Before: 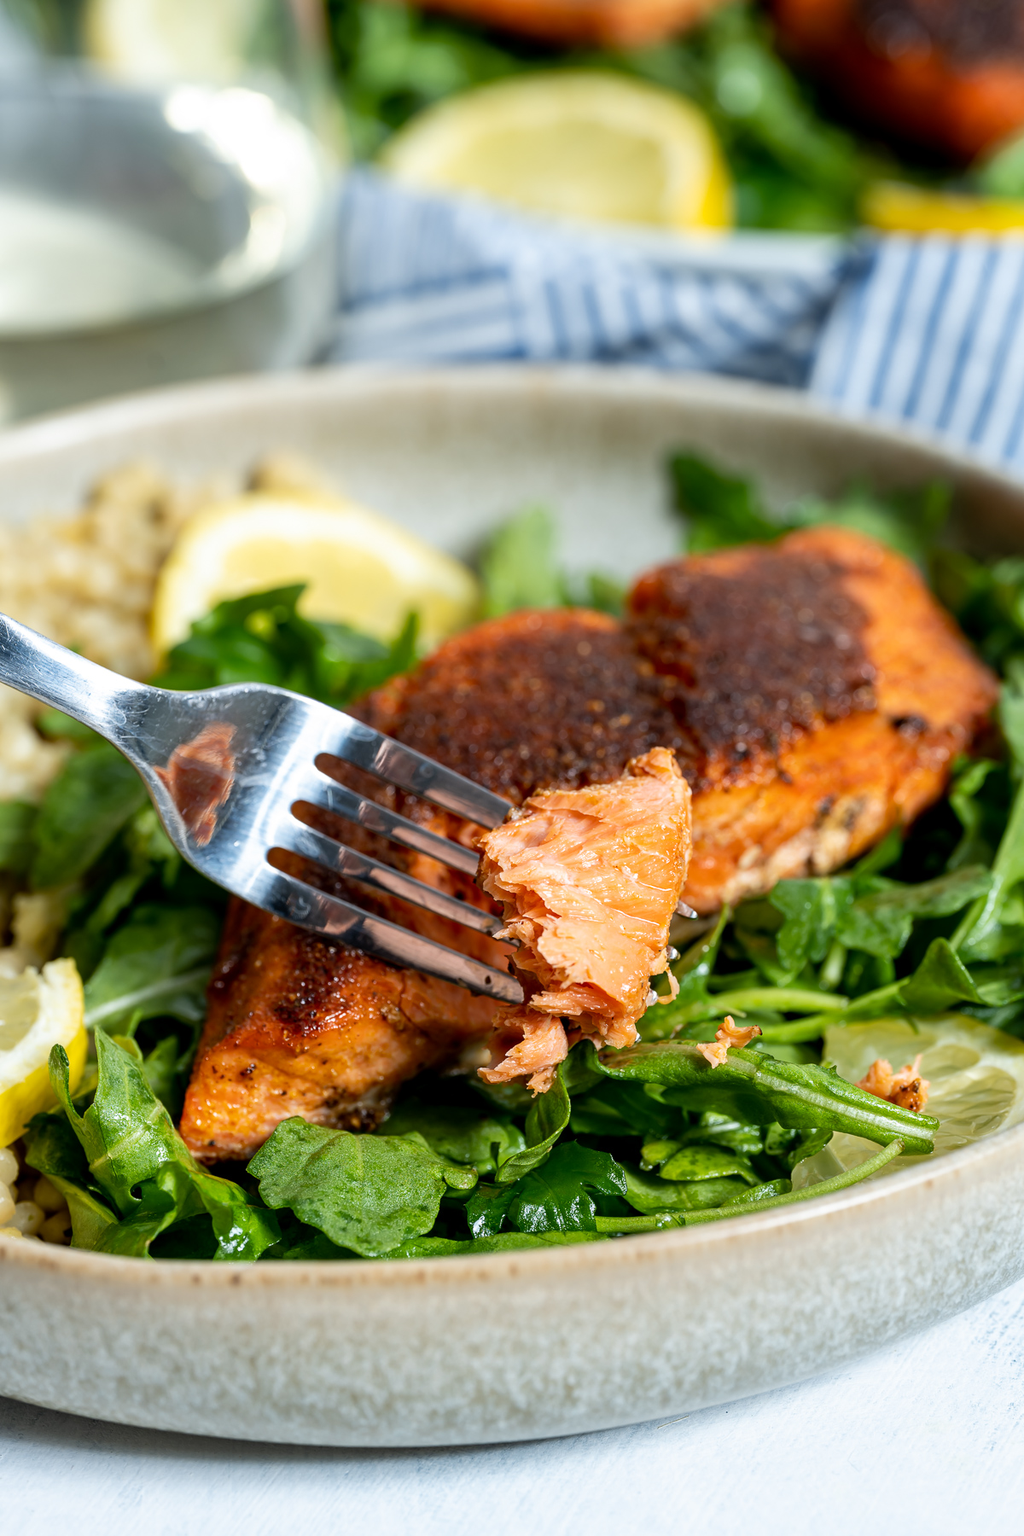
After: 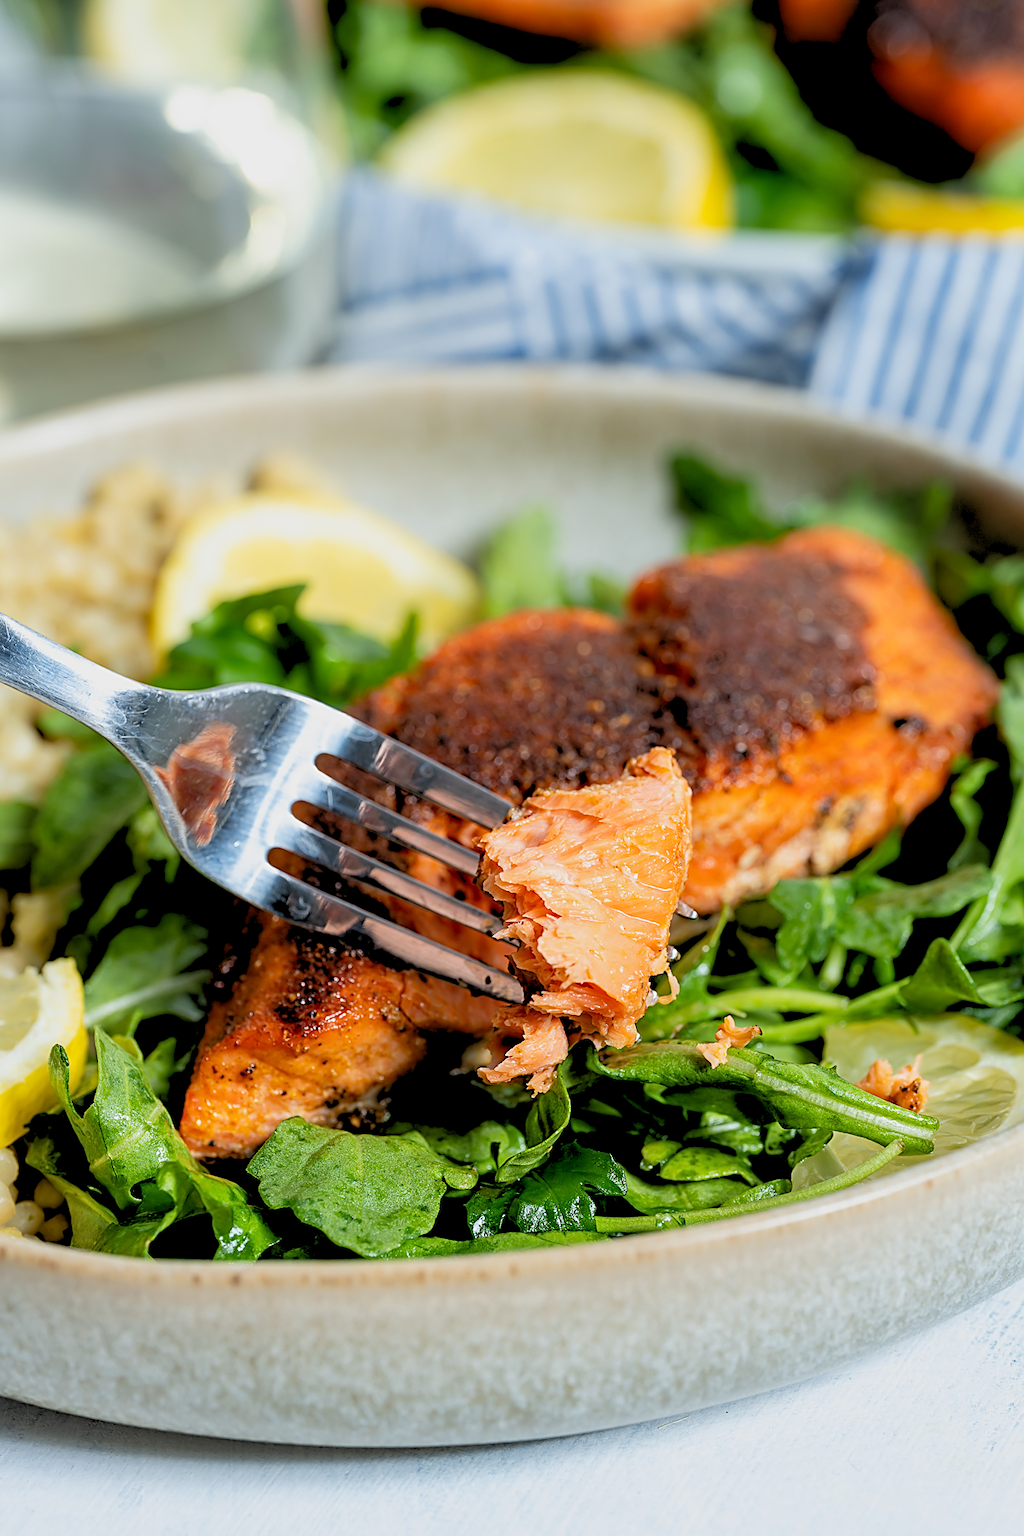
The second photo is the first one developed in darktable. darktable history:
sharpen: on, module defaults
rgb levels: preserve colors sum RGB, levels [[0.038, 0.433, 0.934], [0, 0.5, 1], [0, 0.5, 1]]
